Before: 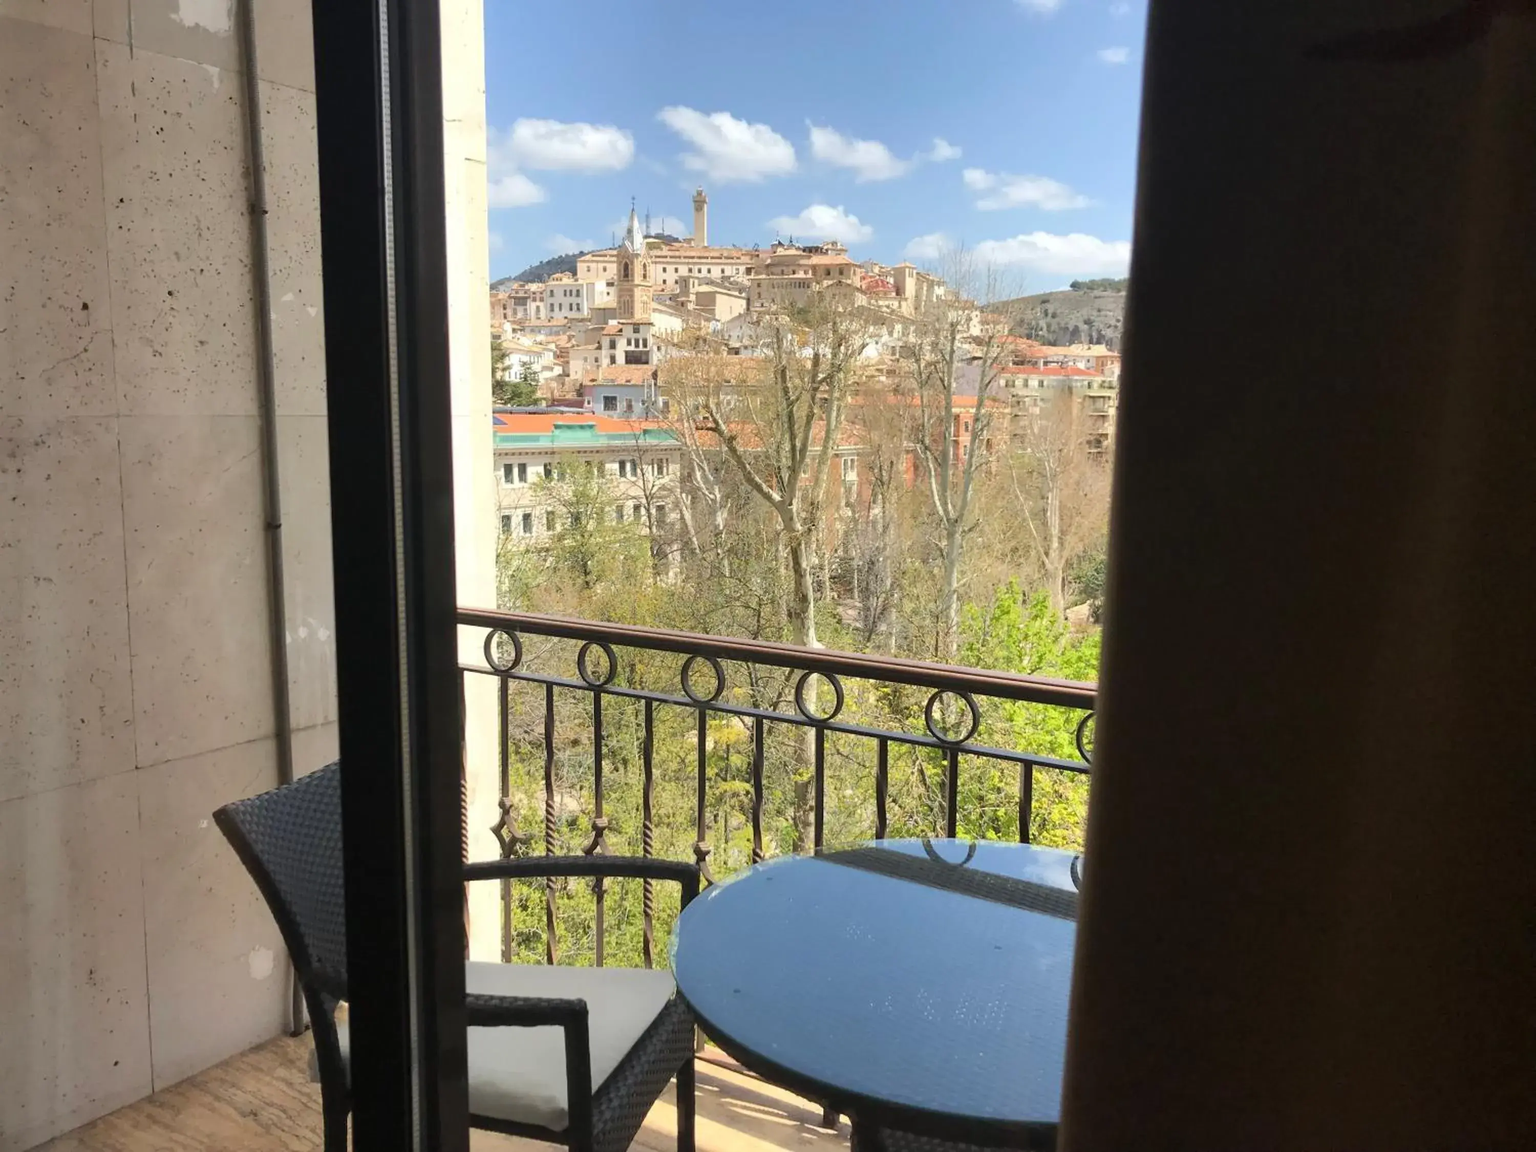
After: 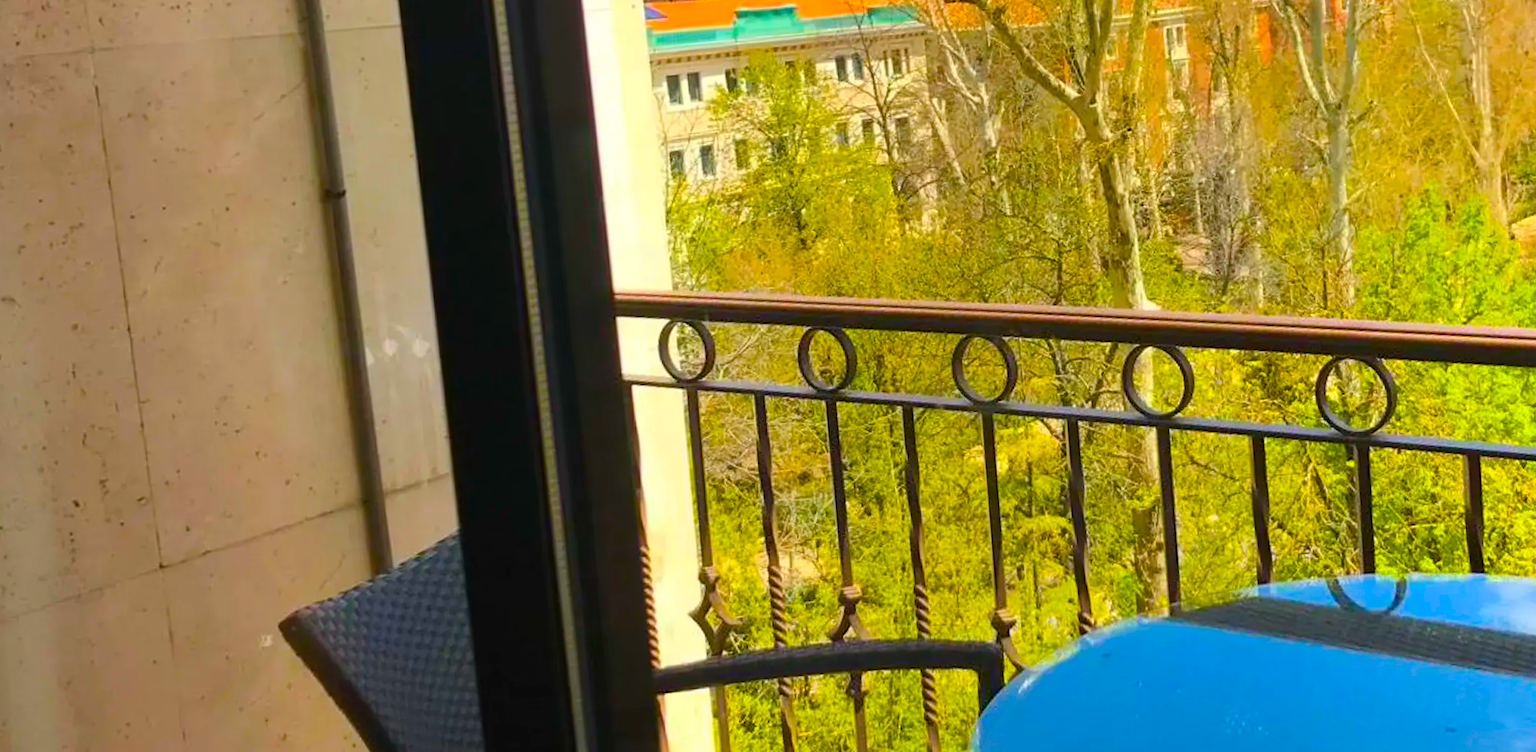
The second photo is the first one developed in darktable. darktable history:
crop: top 36.498%, right 27.964%, bottom 14.995%
color balance rgb: linear chroma grading › global chroma 42%, perceptual saturation grading › global saturation 42%, global vibrance 33%
rotate and perspective: rotation -4.57°, crop left 0.054, crop right 0.944, crop top 0.087, crop bottom 0.914
